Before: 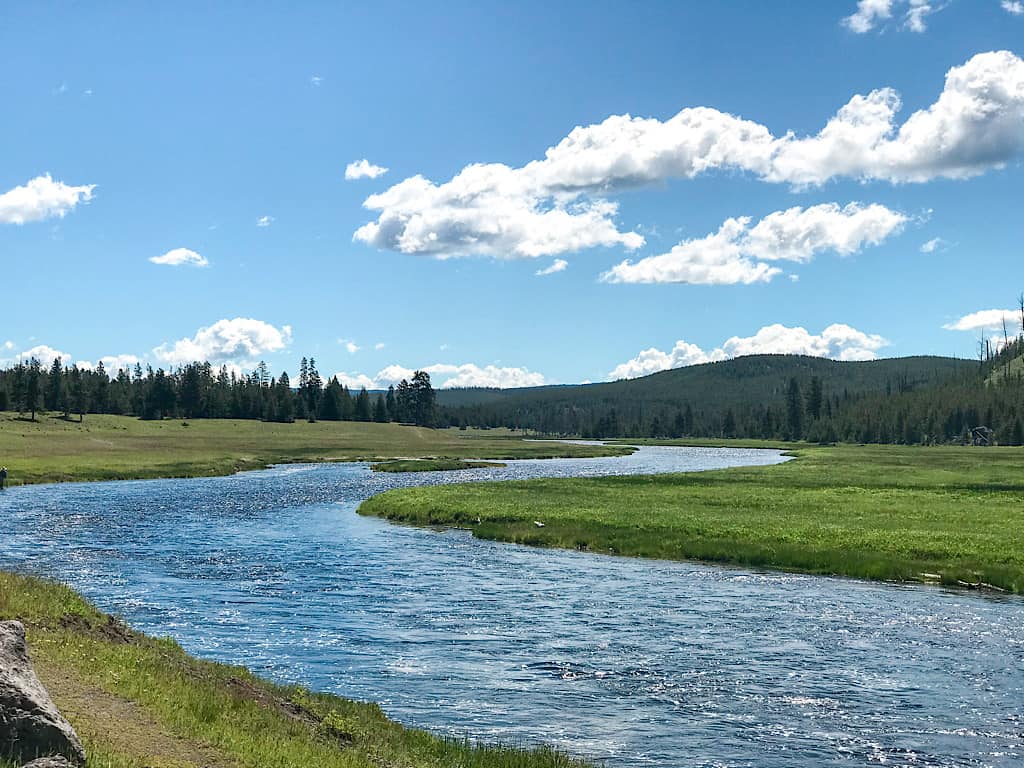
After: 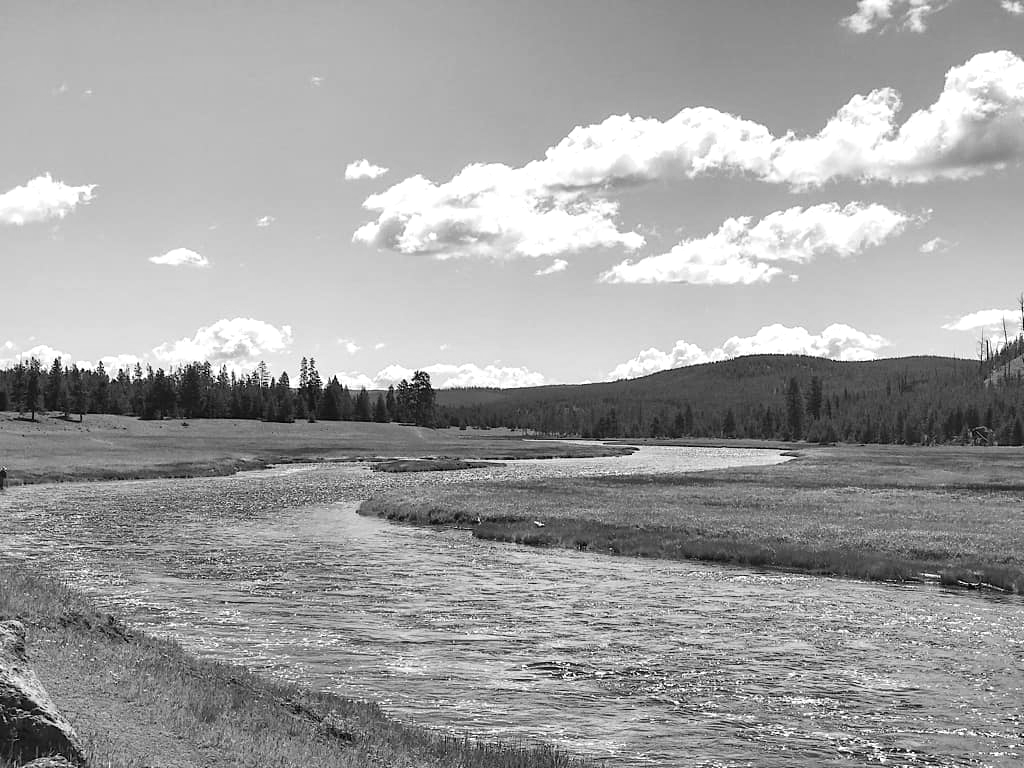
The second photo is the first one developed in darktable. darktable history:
monochrome: on, module defaults
exposure: black level correction 0, exposure 0.2 EV, compensate exposure bias true, compensate highlight preservation false
